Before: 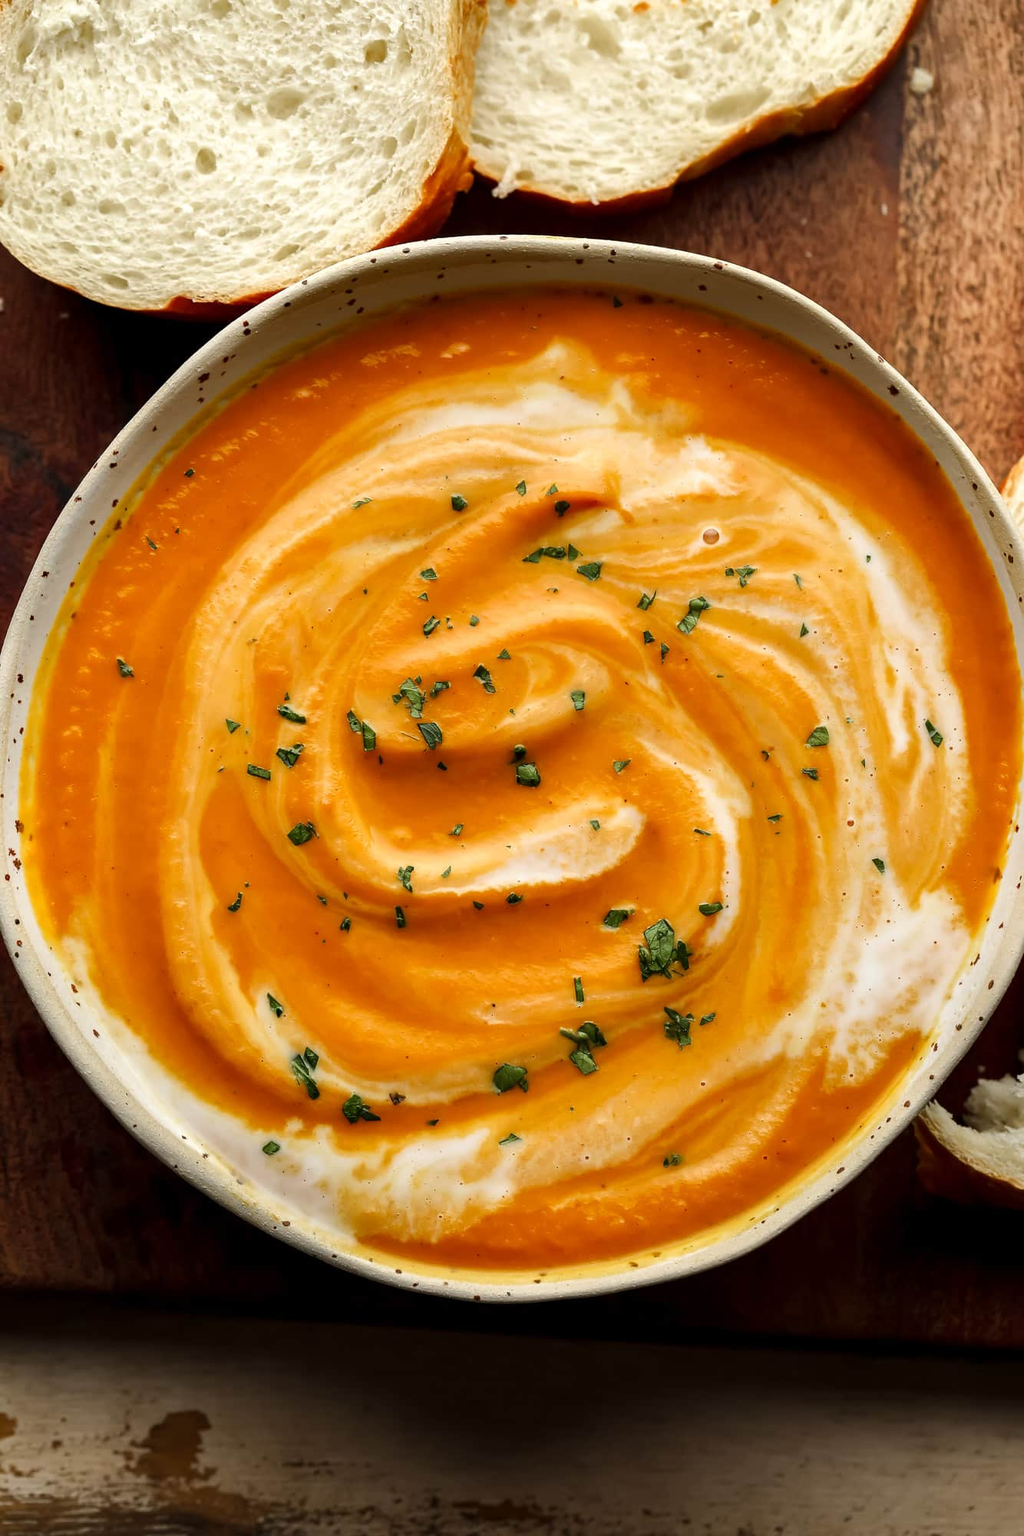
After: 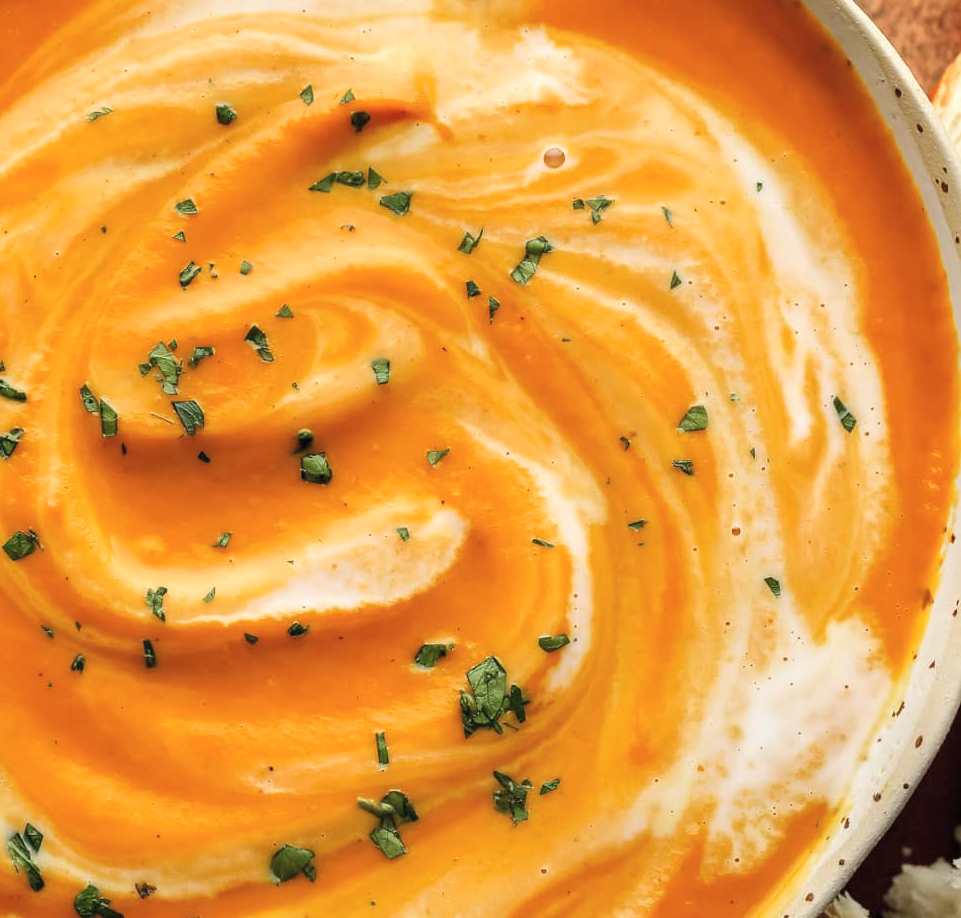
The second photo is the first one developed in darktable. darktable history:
crop and rotate: left 27.938%, top 27.046%, bottom 27.046%
contrast brightness saturation: brightness 0.13
